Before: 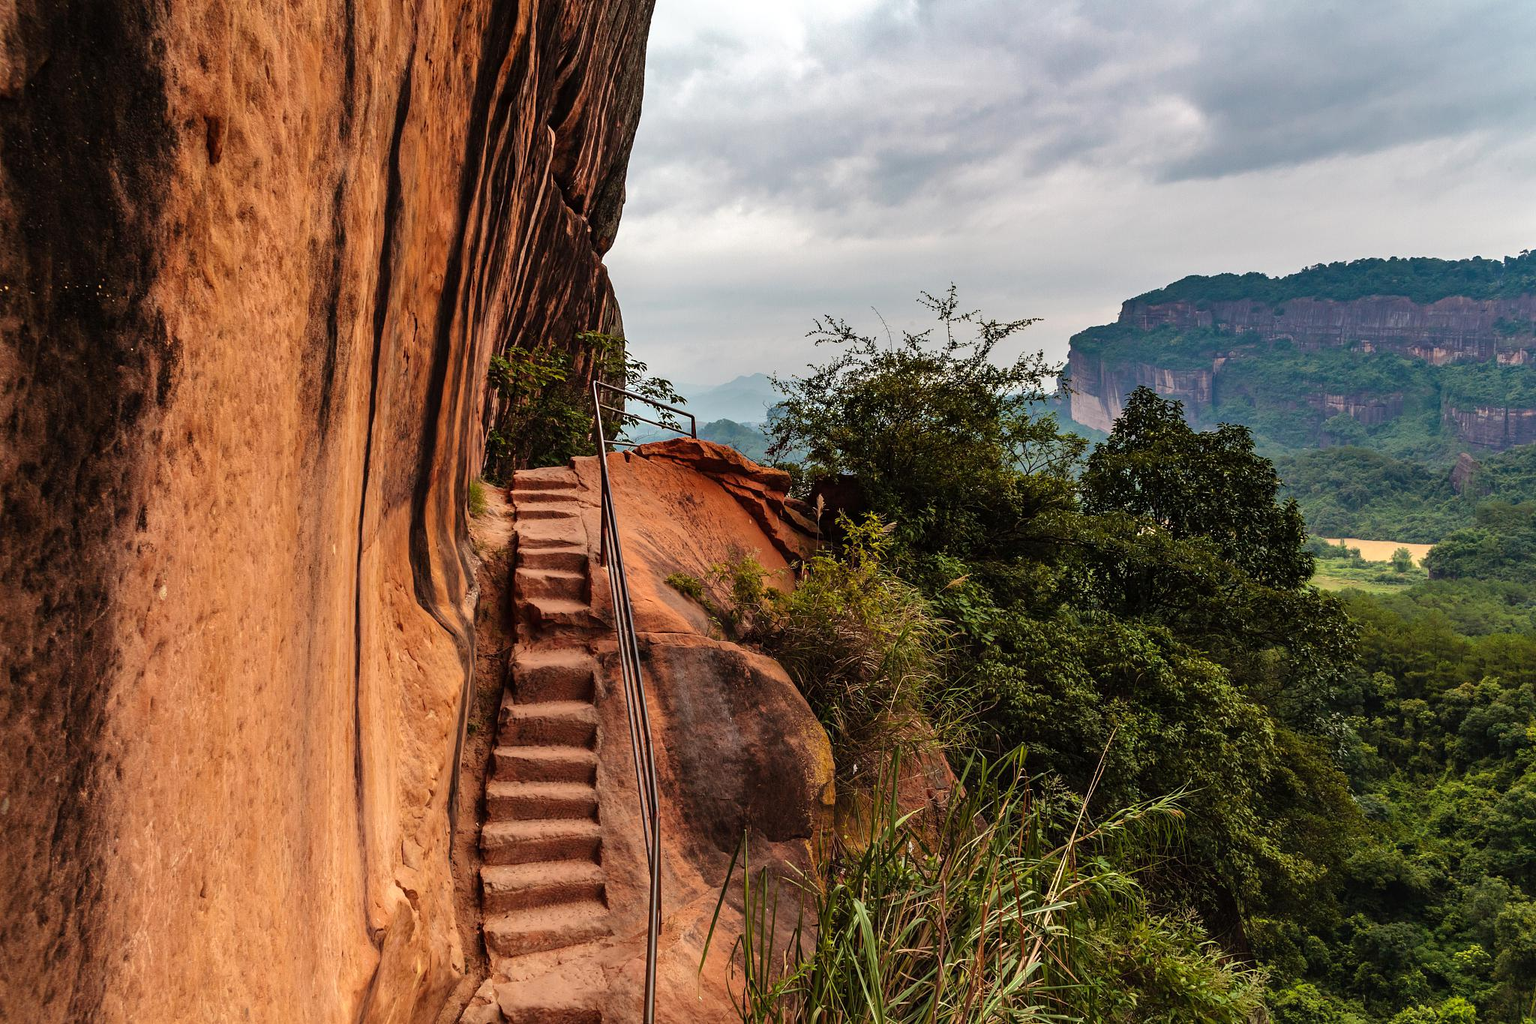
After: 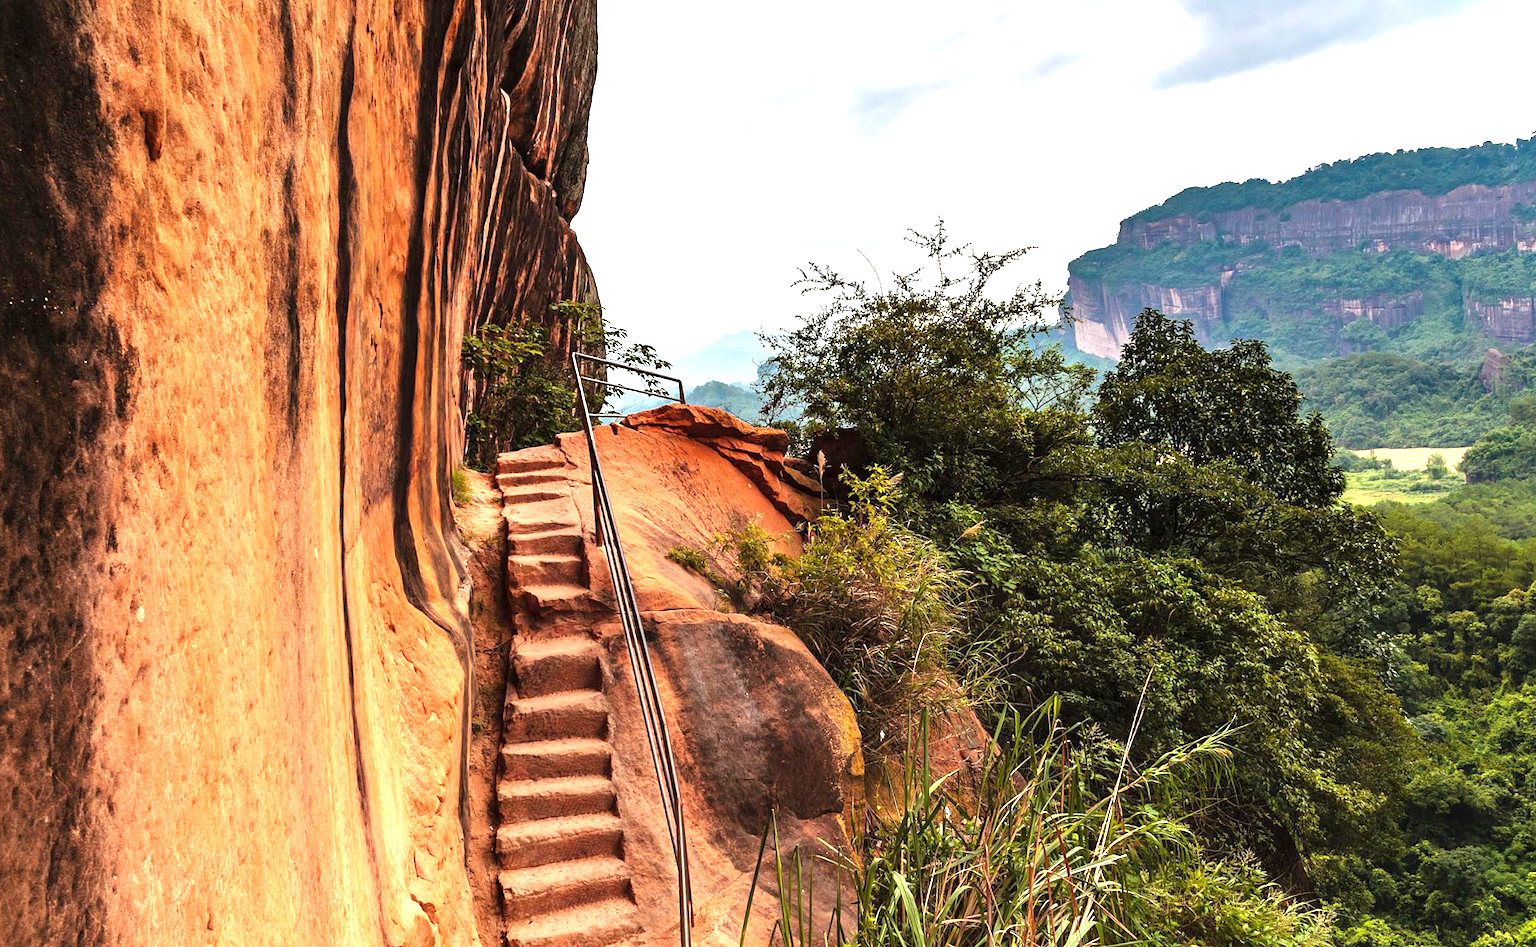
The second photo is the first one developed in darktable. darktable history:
exposure: exposure 1.223 EV, compensate highlight preservation false
rotate and perspective: rotation -5°, crop left 0.05, crop right 0.952, crop top 0.11, crop bottom 0.89
